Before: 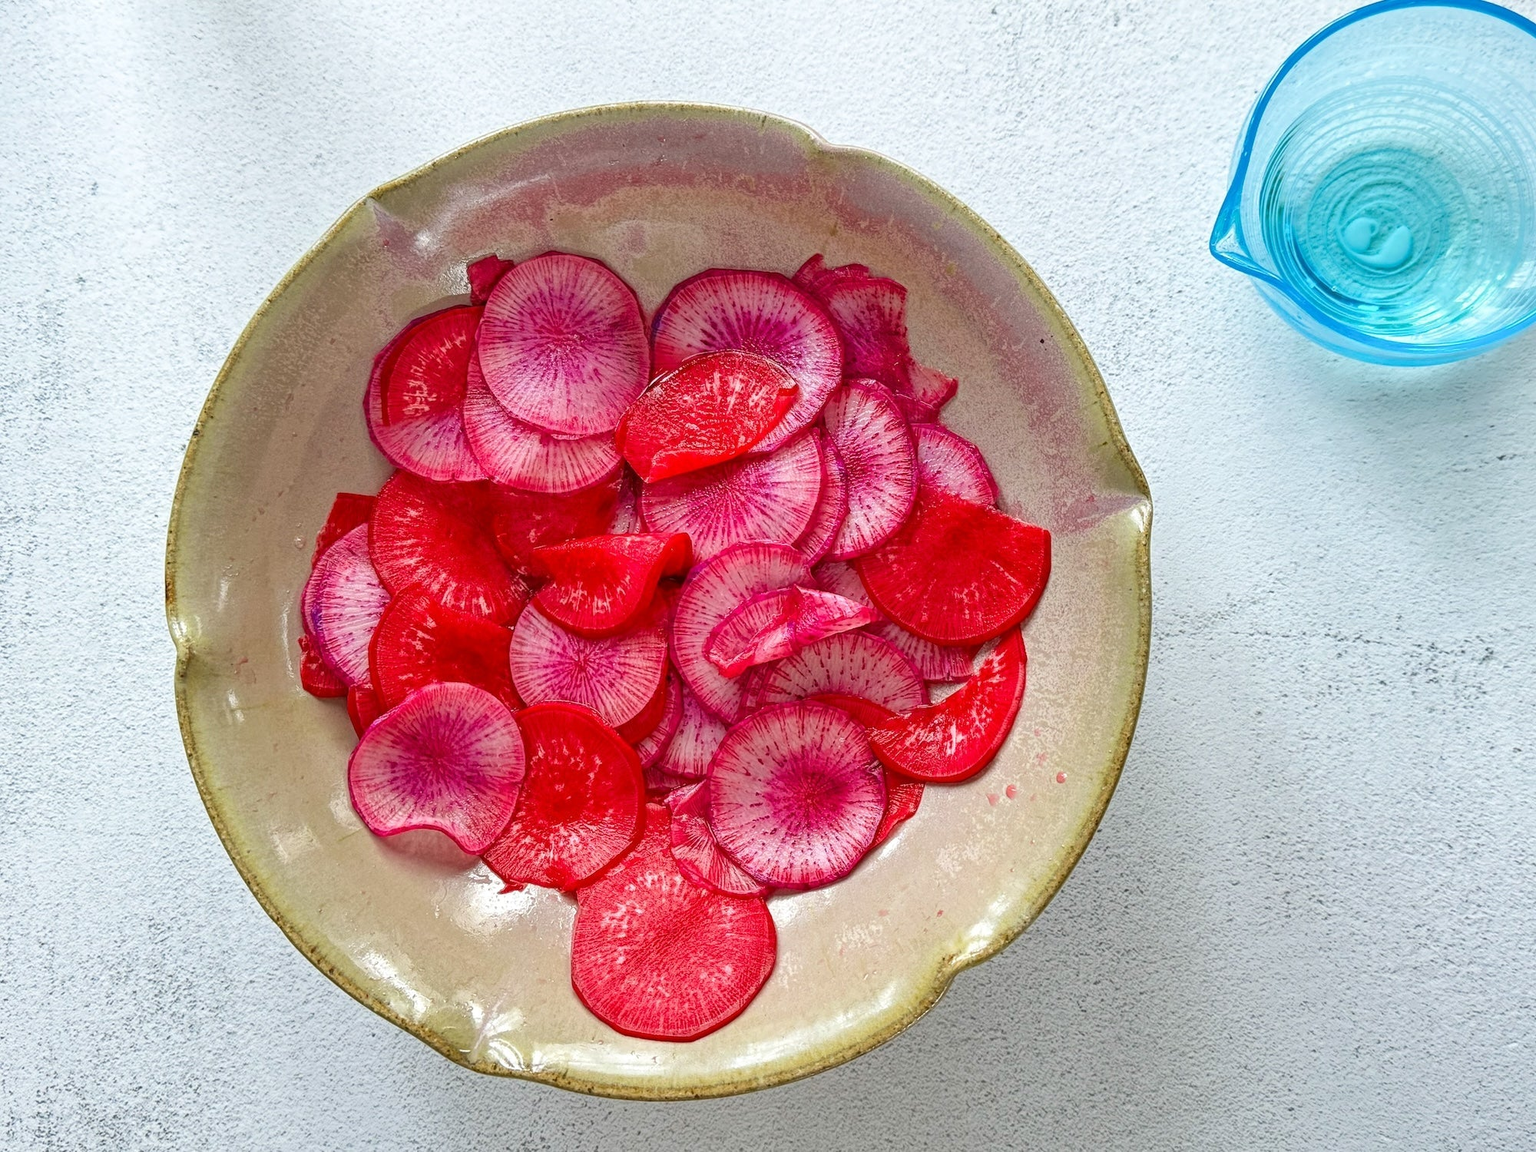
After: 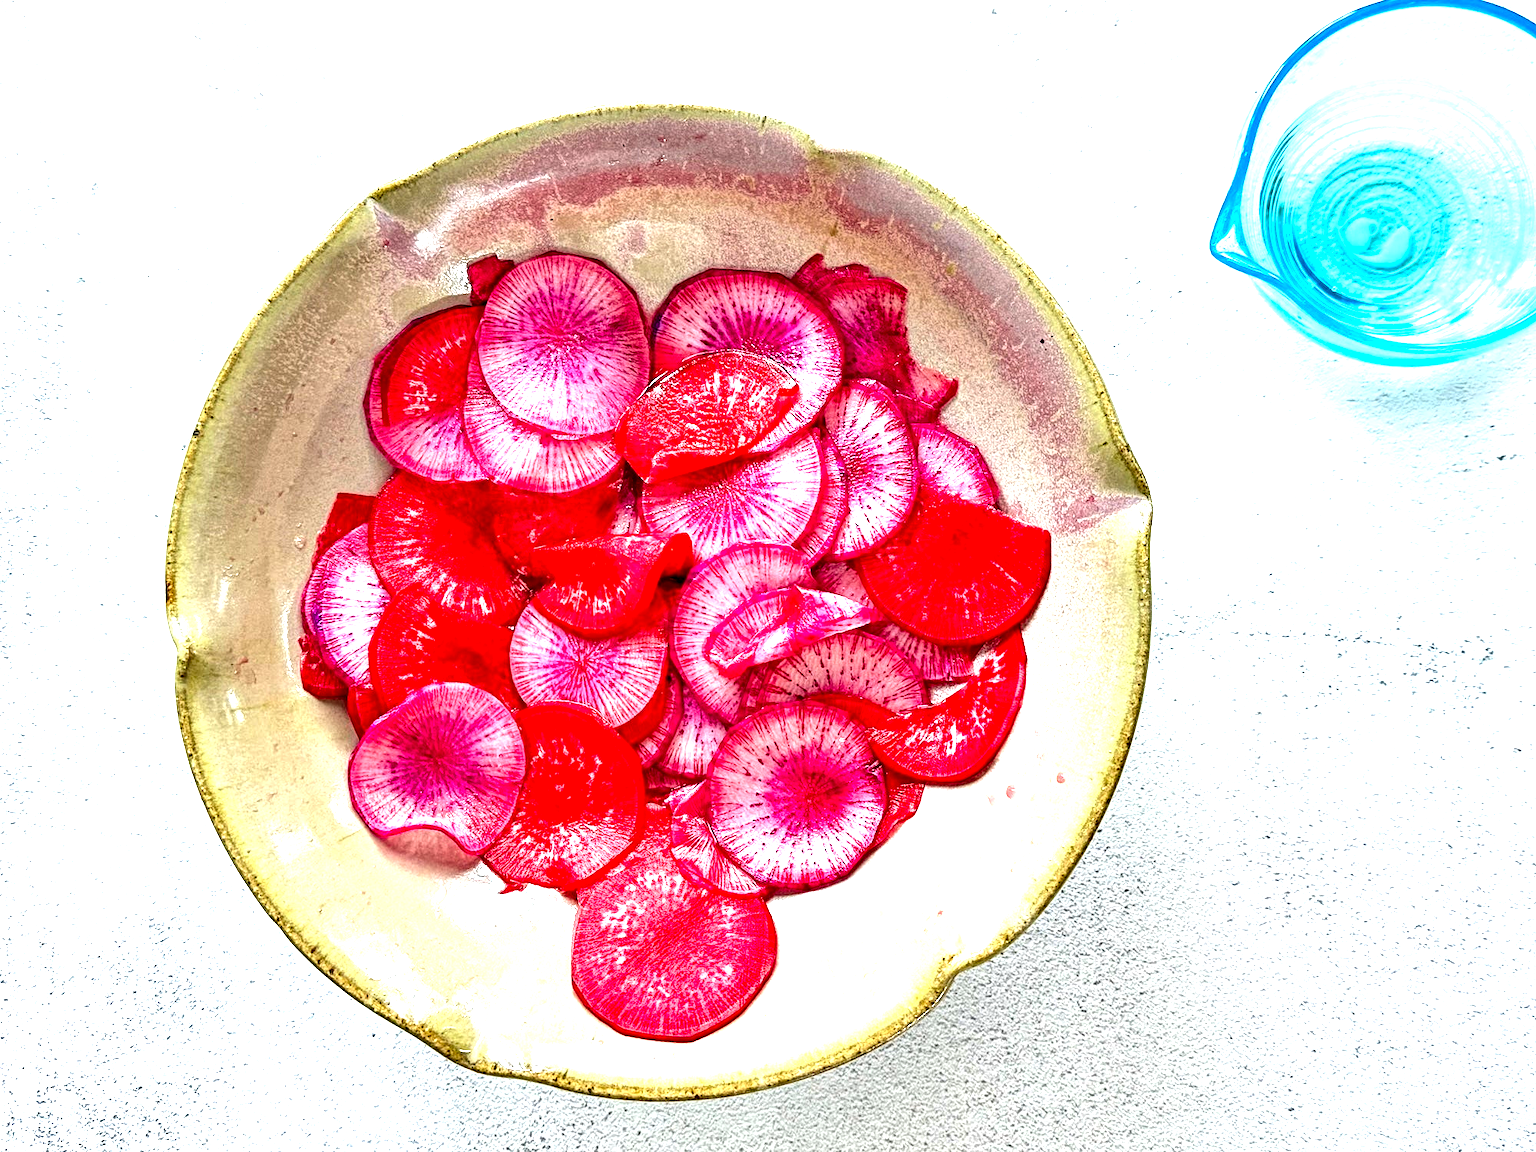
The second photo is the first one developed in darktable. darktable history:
exposure: black level correction 0.001, exposure 1.398 EV, compensate exposure bias true, compensate highlight preservation false
contrast equalizer: octaves 7, y [[0.6 ×6], [0.55 ×6], [0 ×6], [0 ×6], [0 ×6]]
local contrast: highlights 100%, shadows 100%, detail 120%, midtone range 0.2
